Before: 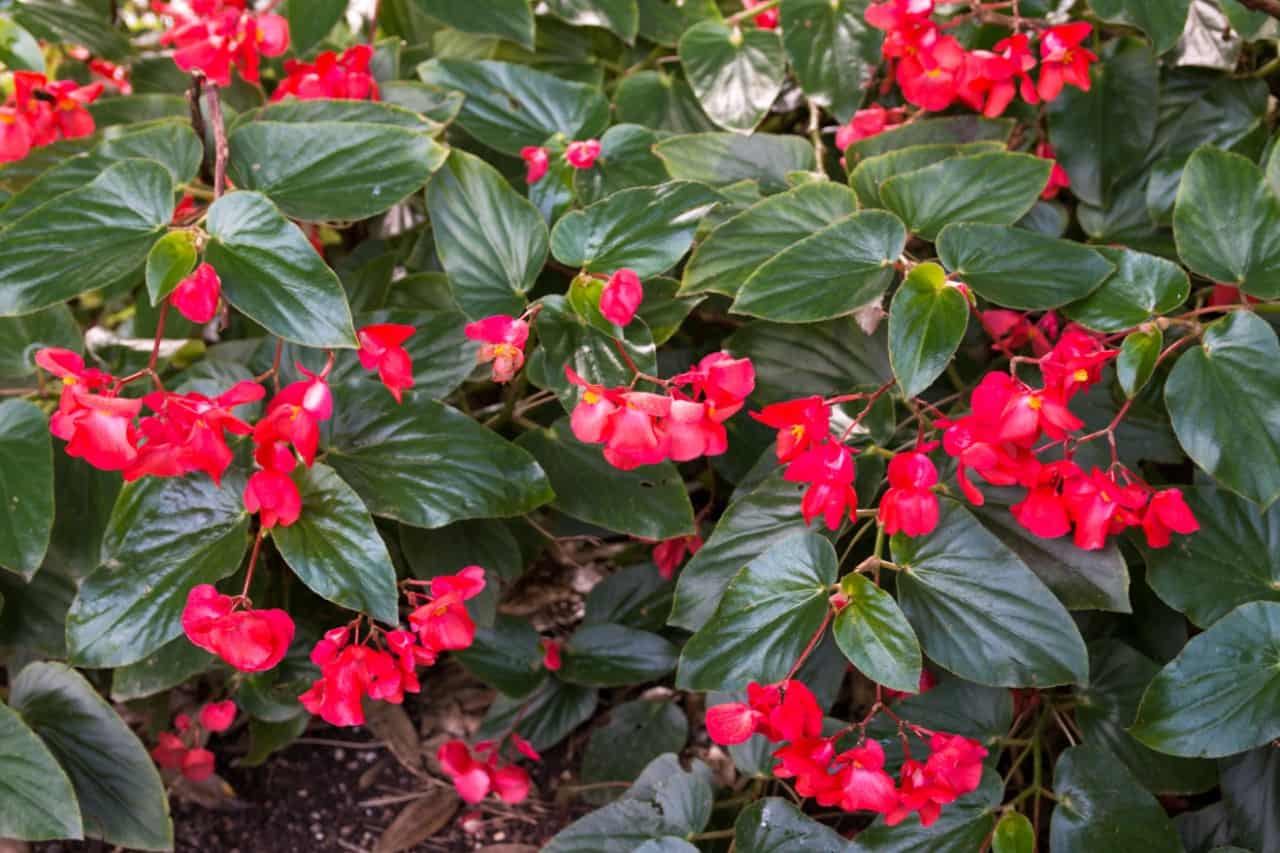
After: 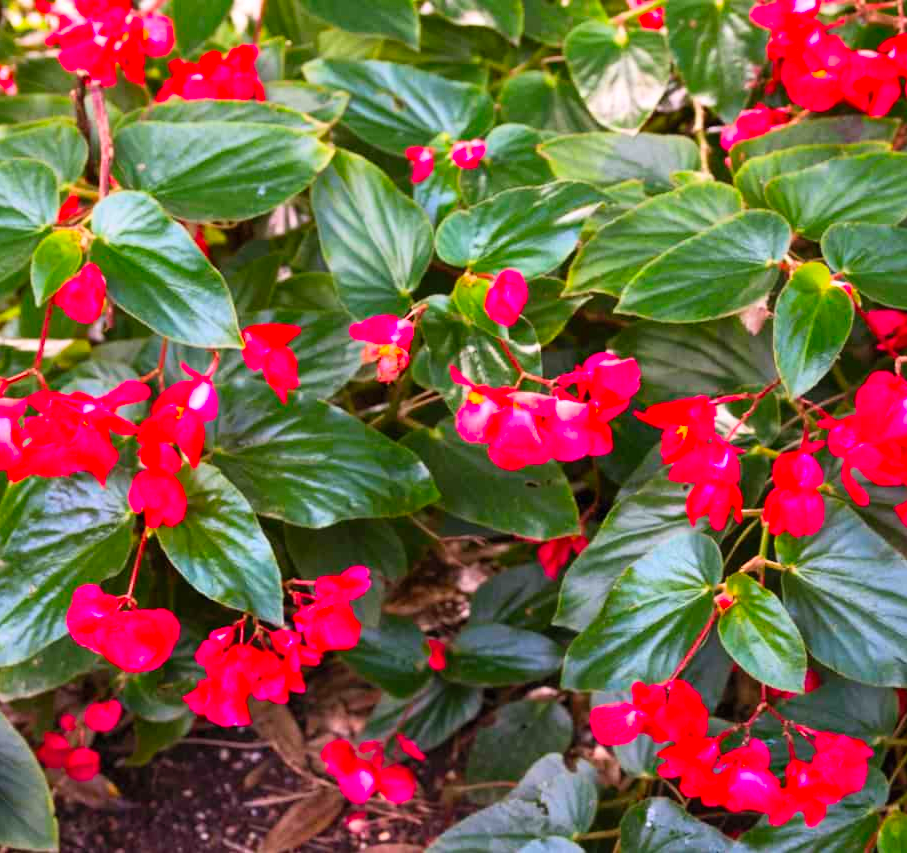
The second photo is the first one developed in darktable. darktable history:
crop and rotate: left 9.027%, right 20.093%
contrast brightness saturation: contrast 0.205, brightness 0.203, saturation 0.813
